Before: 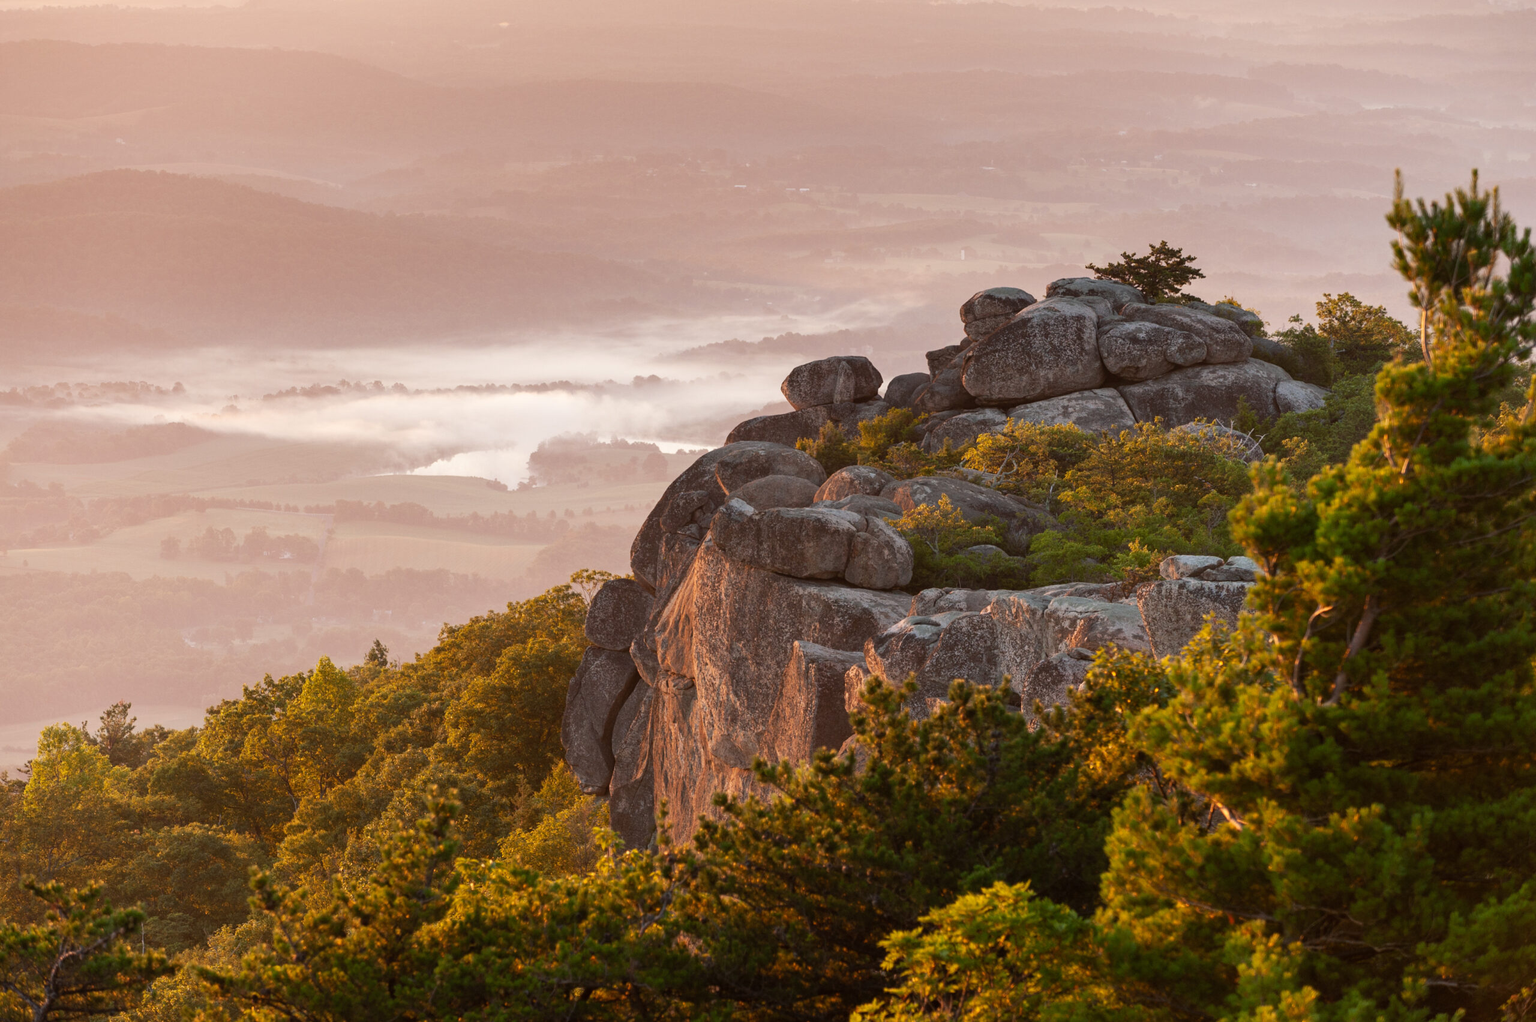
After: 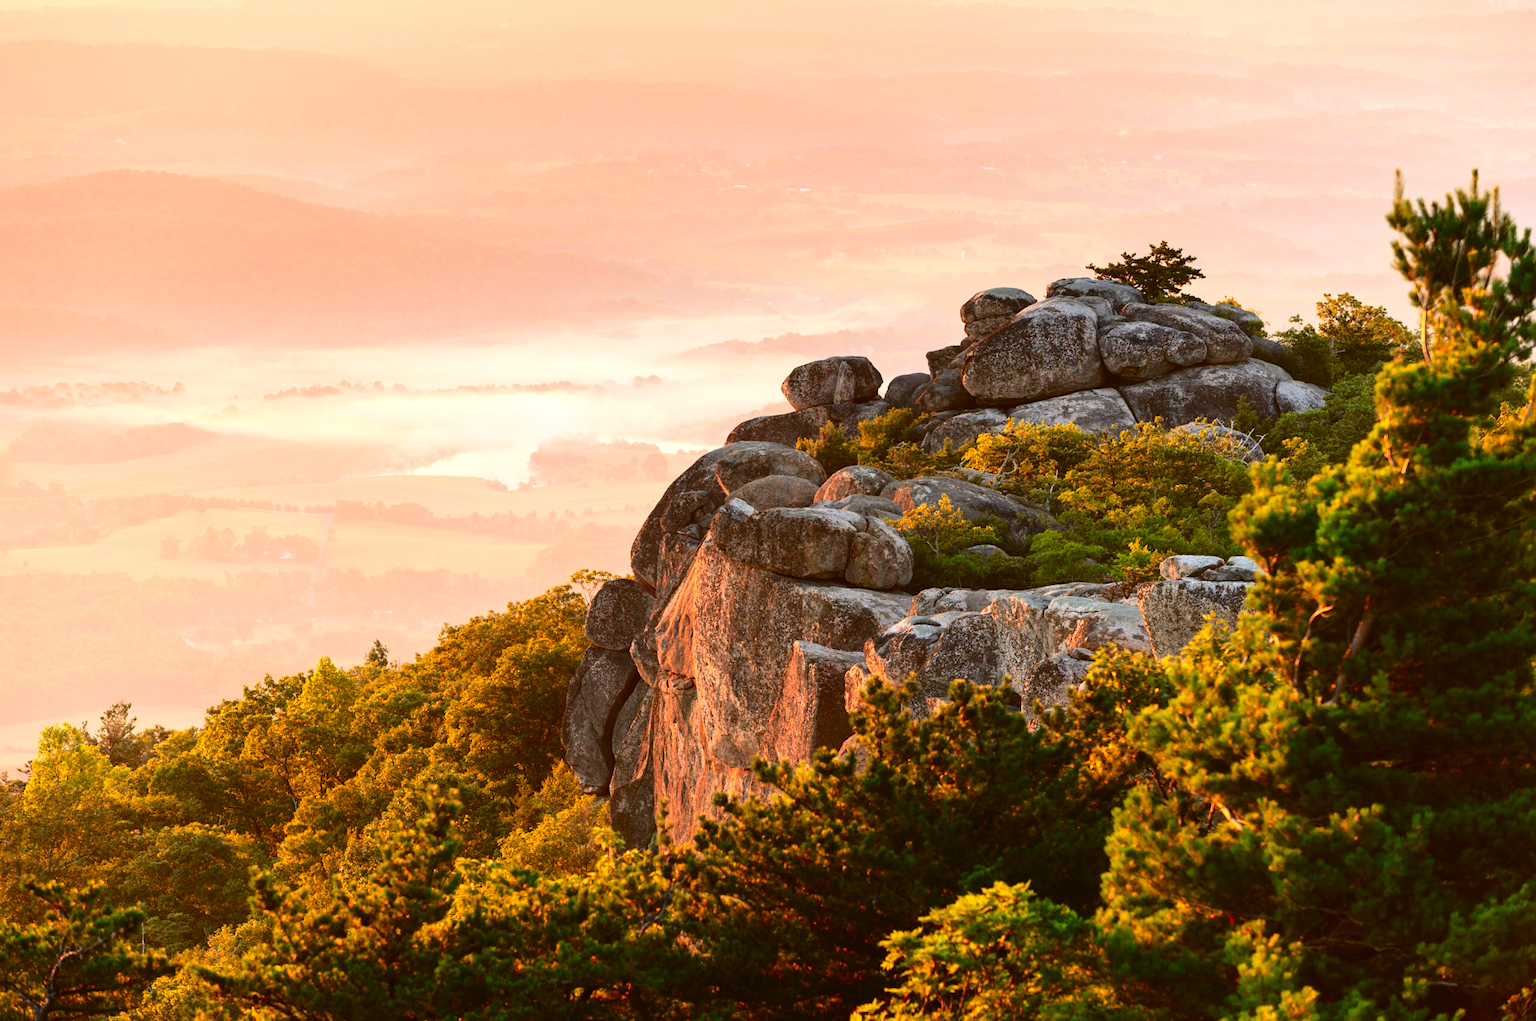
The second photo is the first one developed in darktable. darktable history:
tone curve: curves: ch0 [(0, 0.023) (0.132, 0.075) (0.251, 0.186) (0.441, 0.476) (0.662, 0.757) (0.849, 0.927) (1, 0.99)]; ch1 [(0, 0) (0.447, 0.411) (0.483, 0.469) (0.498, 0.496) (0.518, 0.514) (0.561, 0.59) (0.606, 0.659) (0.657, 0.725) (0.869, 0.916) (1, 1)]; ch2 [(0, 0) (0.307, 0.315) (0.425, 0.438) (0.483, 0.477) (0.503, 0.503) (0.526, 0.553) (0.552, 0.601) (0.615, 0.669) (0.703, 0.797) (0.985, 0.966)], color space Lab, independent channels
exposure: exposure 0.375 EV, compensate highlight preservation false
